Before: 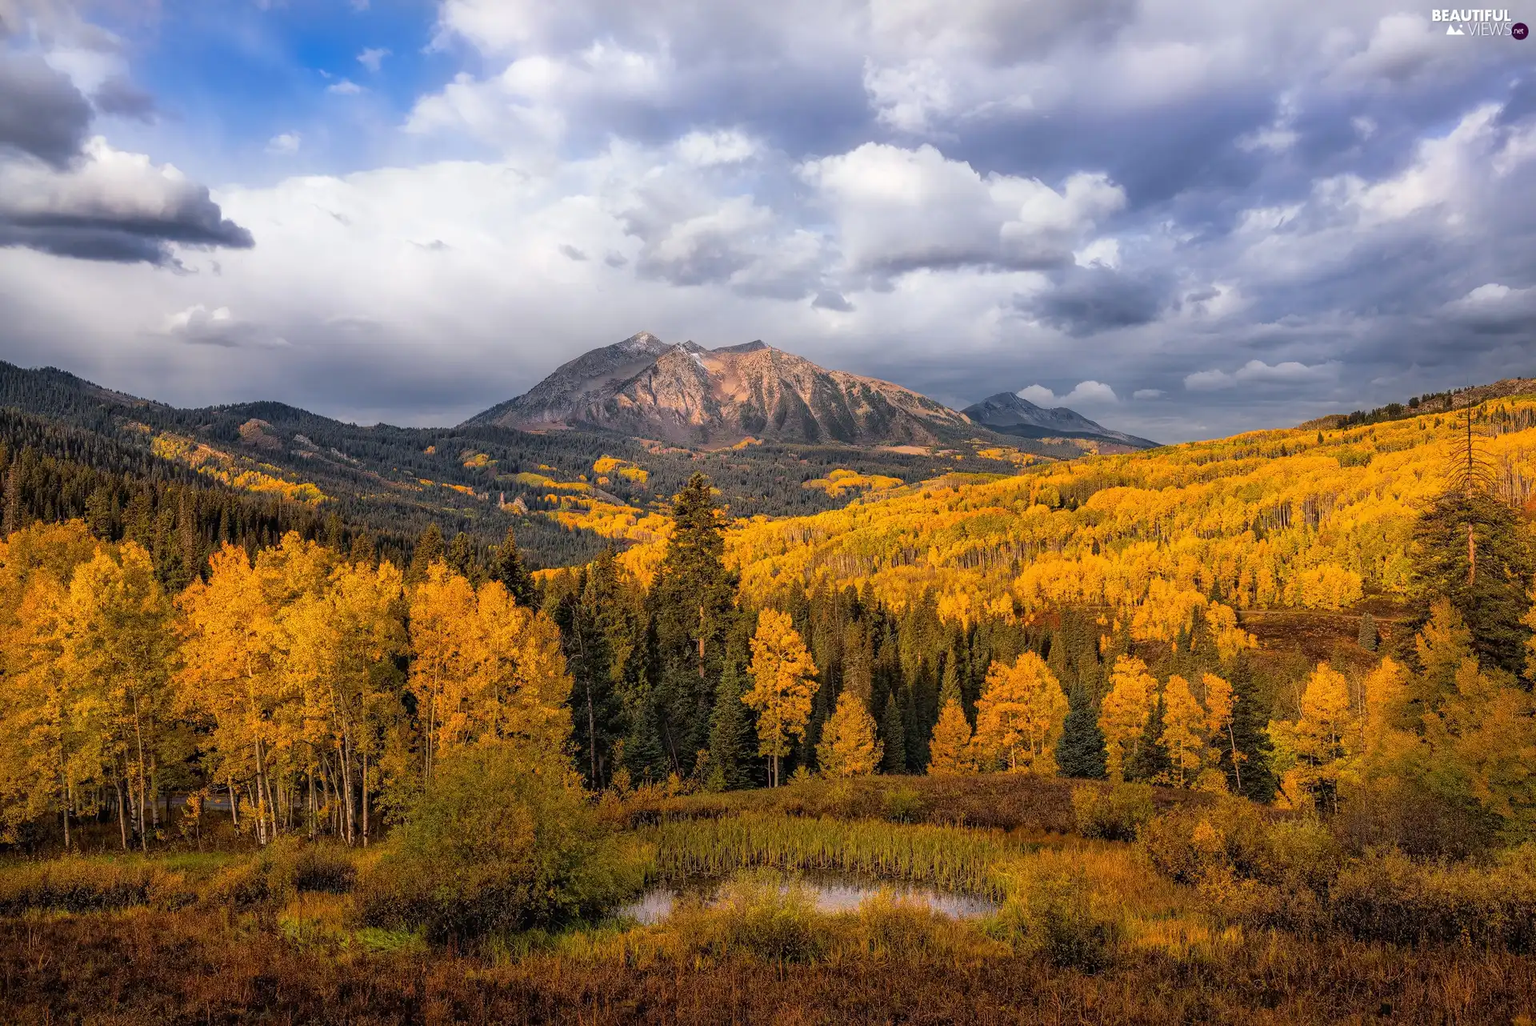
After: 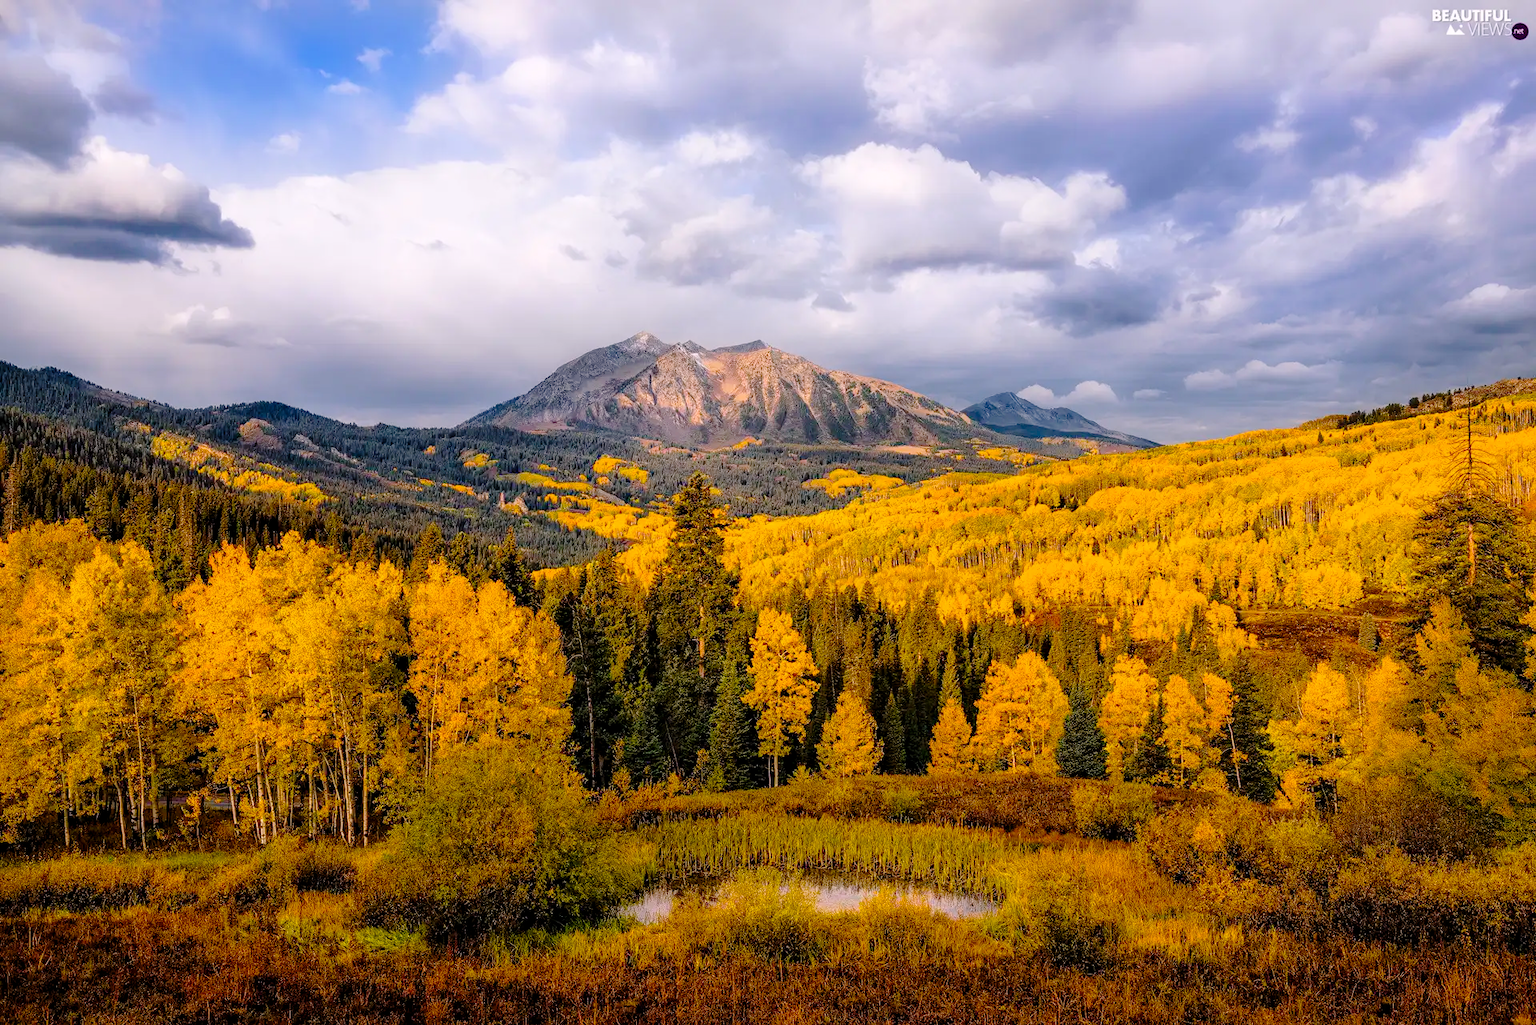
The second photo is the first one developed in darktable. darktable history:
color balance rgb: shadows lift › chroma 2%, shadows lift › hue 217.2°, power › chroma 0.25%, power › hue 60°, highlights gain › chroma 1.5%, highlights gain › hue 309.6°, global offset › luminance -0.5%, perceptual saturation grading › global saturation 15%, global vibrance 20%
tone curve: curves: ch0 [(0, 0) (0.003, 0.002) (0.011, 0.007) (0.025, 0.016) (0.044, 0.027) (0.069, 0.045) (0.1, 0.077) (0.136, 0.114) (0.177, 0.166) (0.224, 0.241) (0.277, 0.328) (0.335, 0.413) (0.399, 0.498) (0.468, 0.572) (0.543, 0.638) (0.623, 0.711) (0.709, 0.786) (0.801, 0.853) (0.898, 0.929) (1, 1)], preserve colors none
